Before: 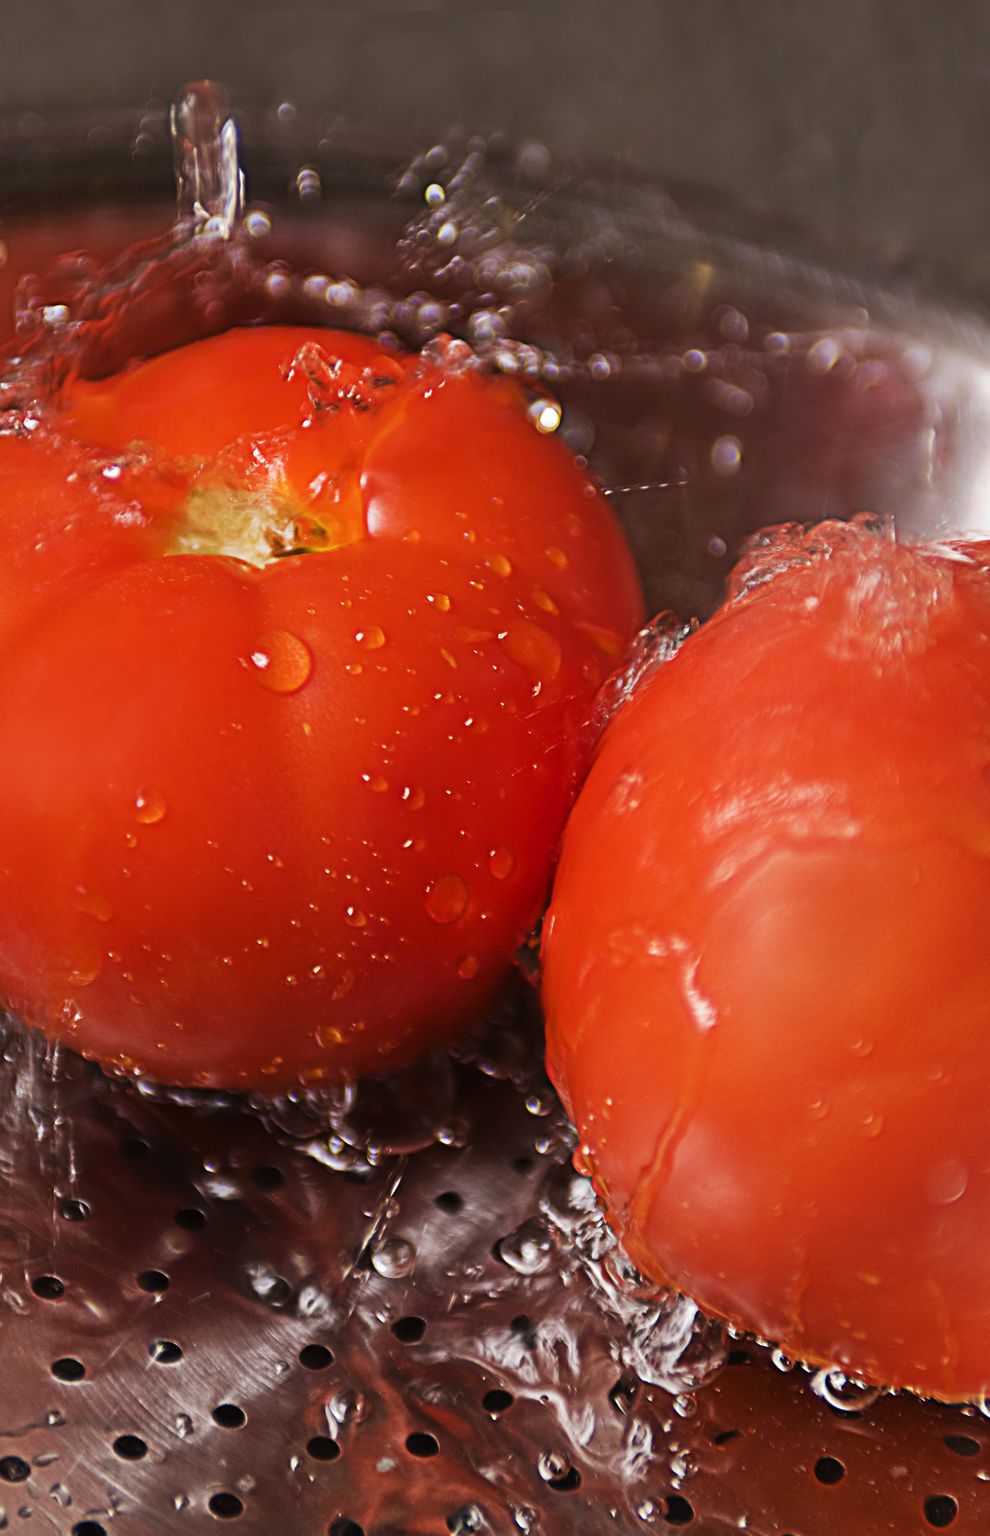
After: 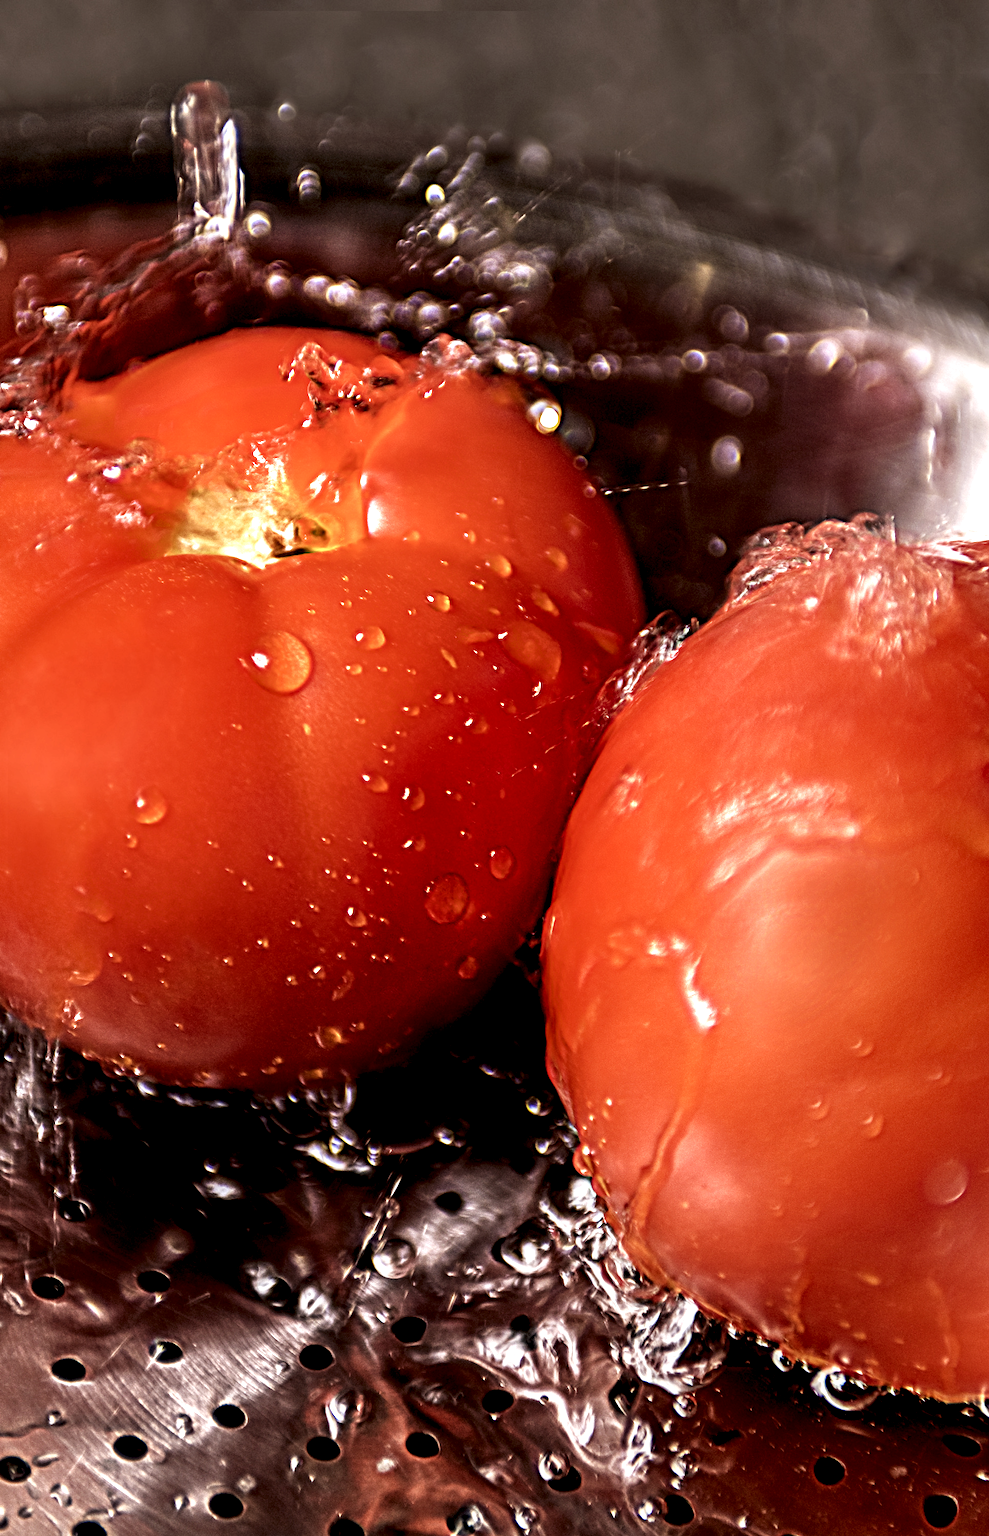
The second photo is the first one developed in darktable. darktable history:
local contrast: shadows 174%, detail 224%
